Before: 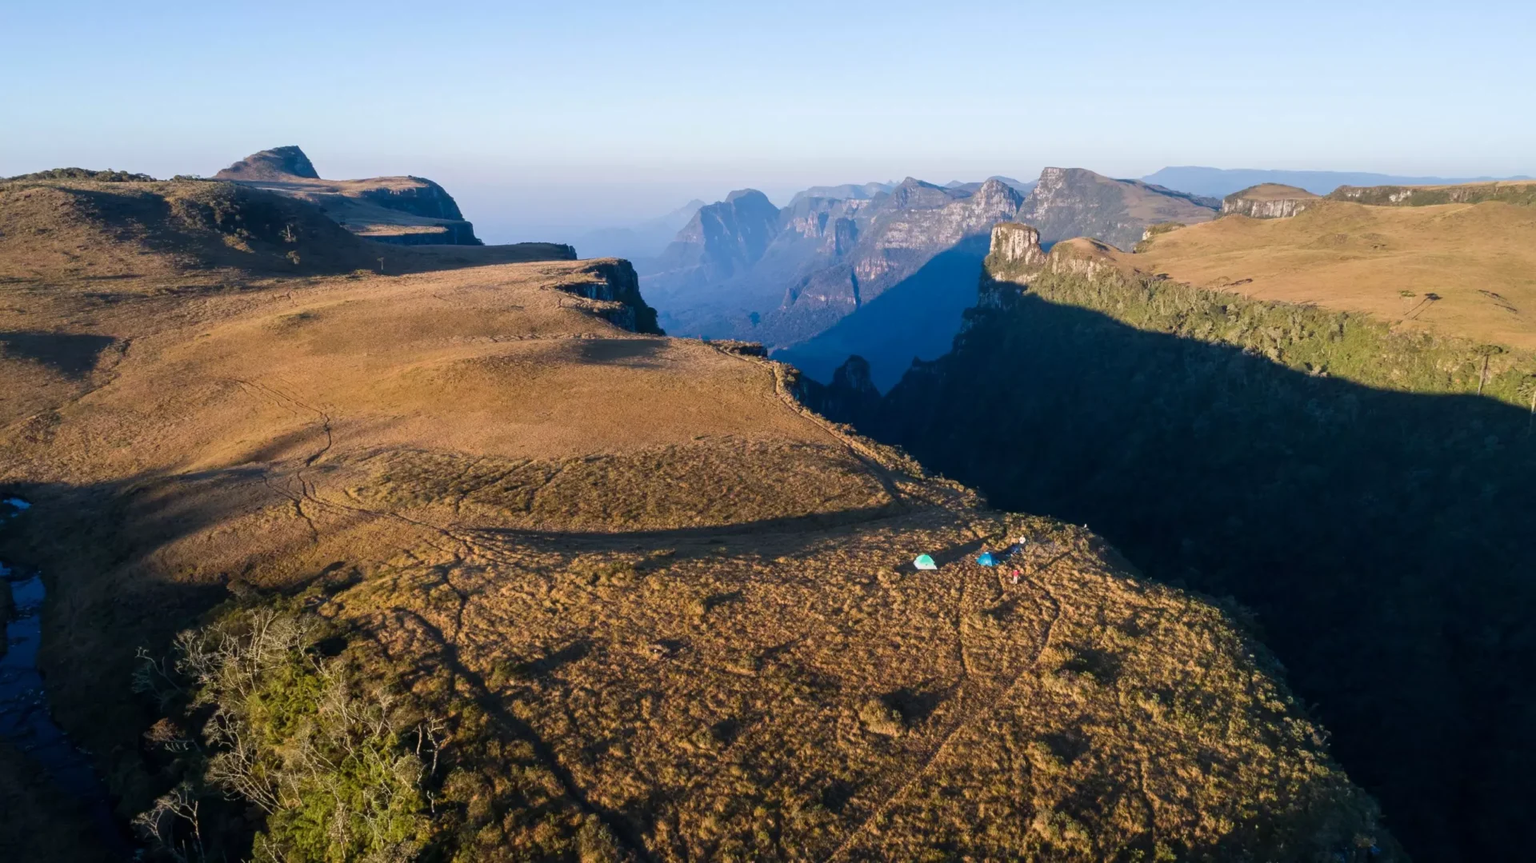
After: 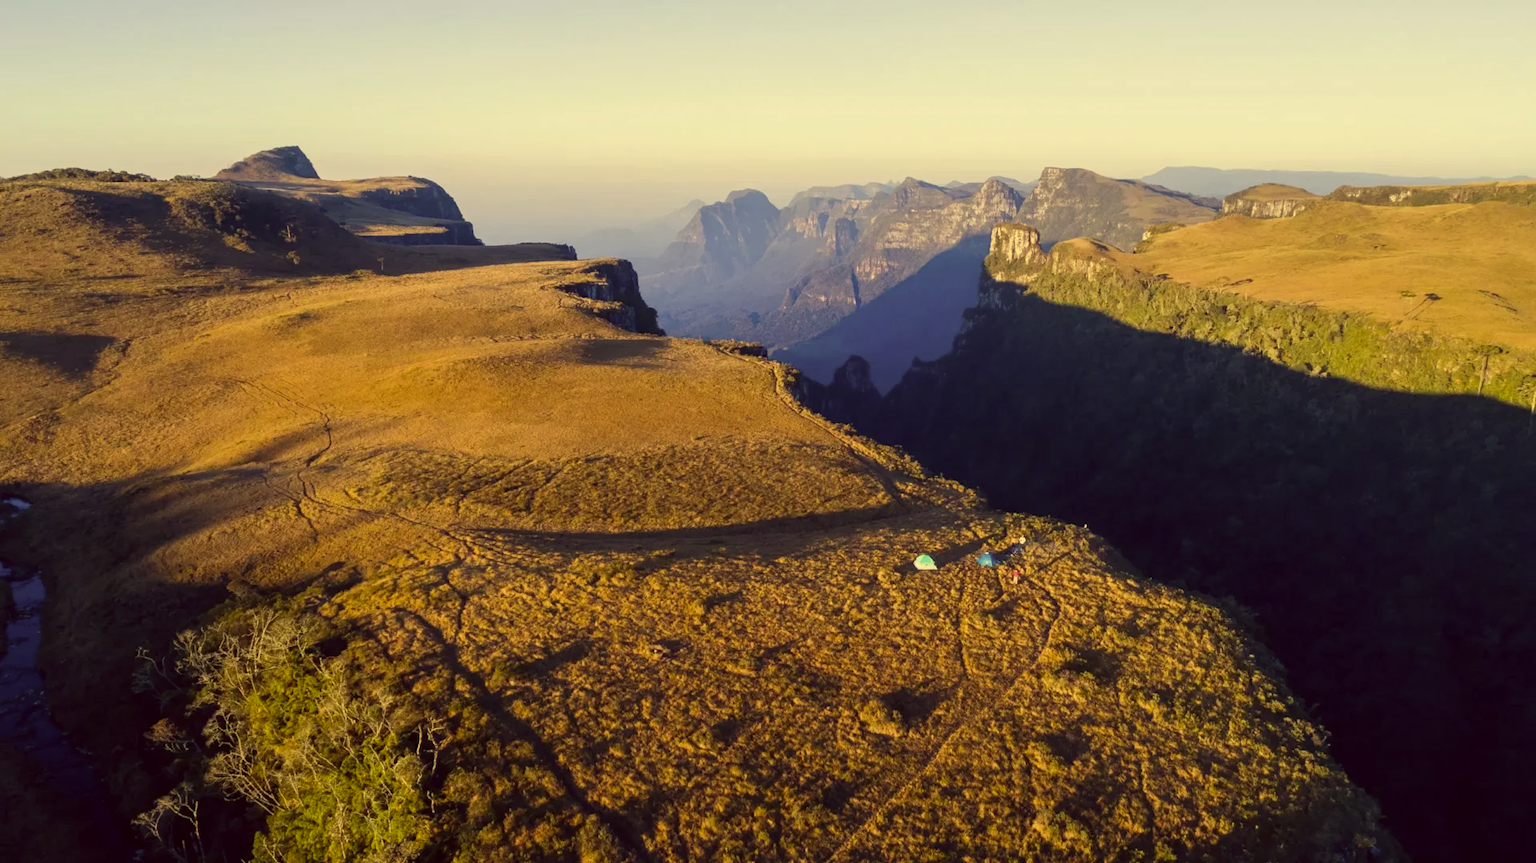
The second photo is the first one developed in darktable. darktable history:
contrast brightness saturation: saturation -0.084
color correction: highlights a* -0.487, highlights b* 39.91, shadows a* 9.68, shadows b* -0.319
